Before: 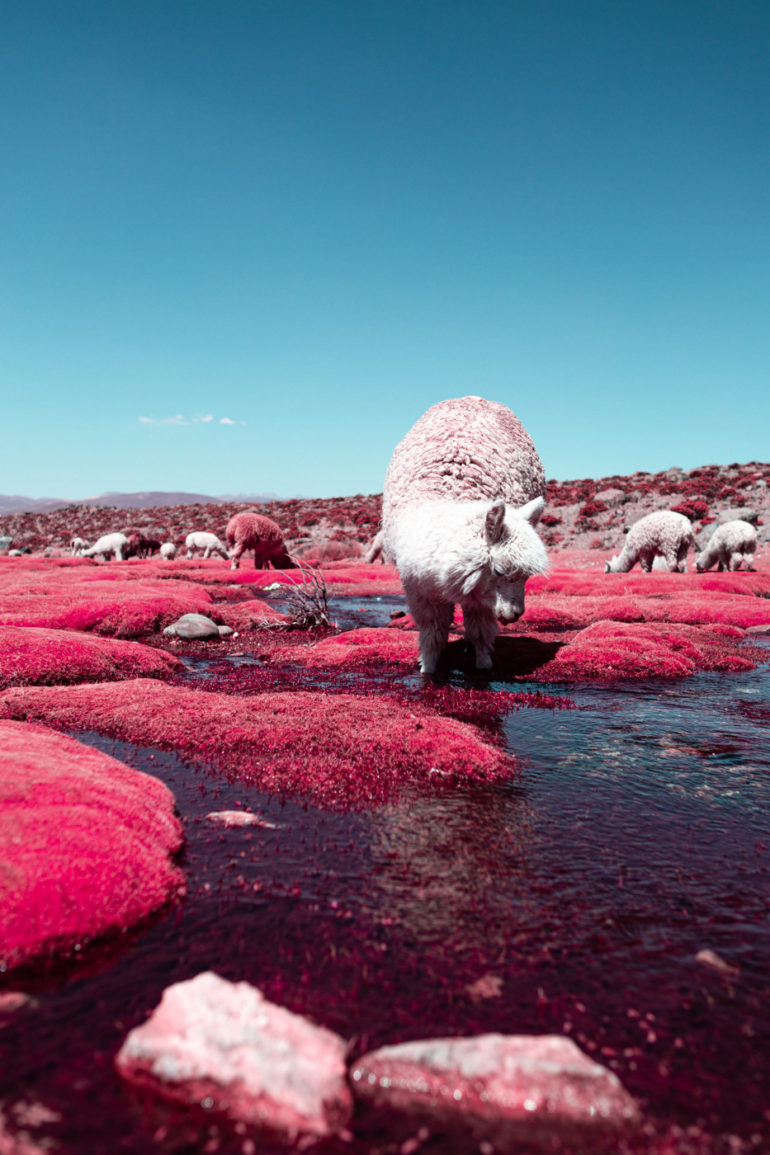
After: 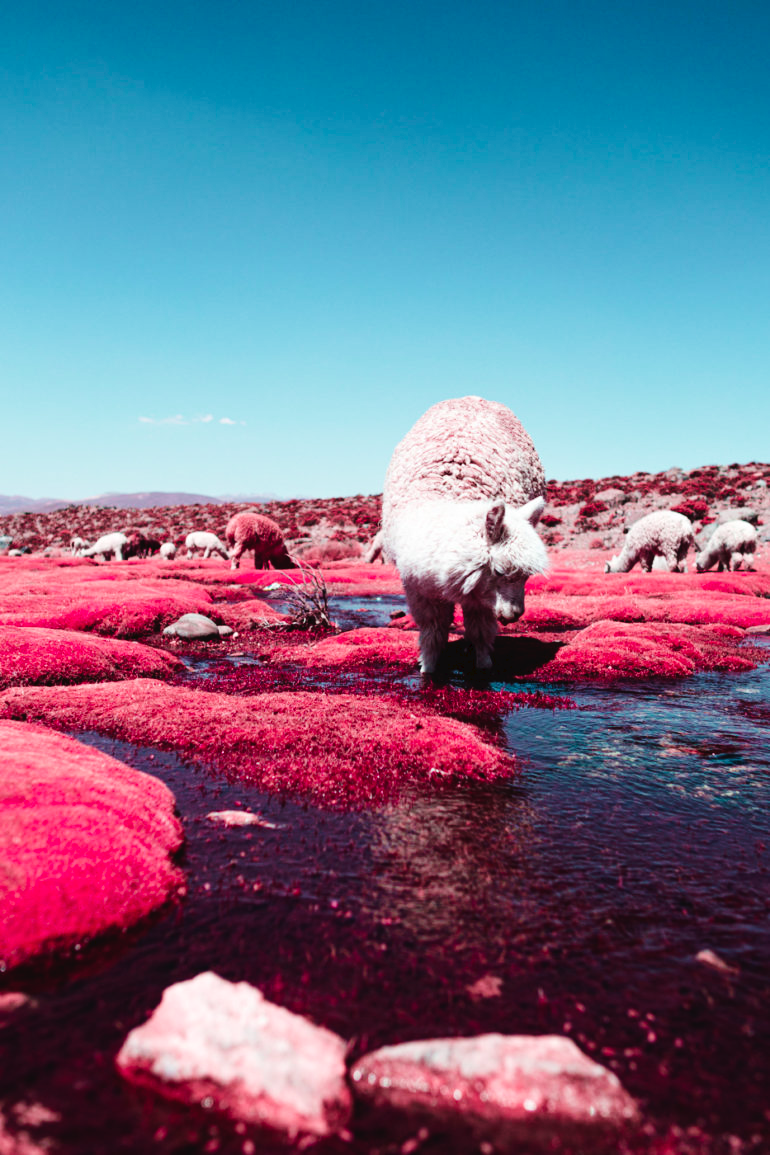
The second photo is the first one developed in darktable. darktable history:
tone curve: curves: ch0 [(0, 0) (0.003, 0.031) (0.011, 0.033) (0.025, 0.036) (0.044, 0.045) (0.069, 0.06) (0.1, 0.079) (0.136, 0.109) (0.177, 0.15) (0.224, 0.192) (0.277, 0.262) (0.335, 0.347) (0.399, 0.433) (0.468, 0.528) (0.543, 0.624) (0.623, 0.705) (0.709, 0.788) (0.801, 0.865) (0.898, 0.933) (1, 1)], preserve colors none
tone equalizer: on, module defaults
velvia: on, module defaults
